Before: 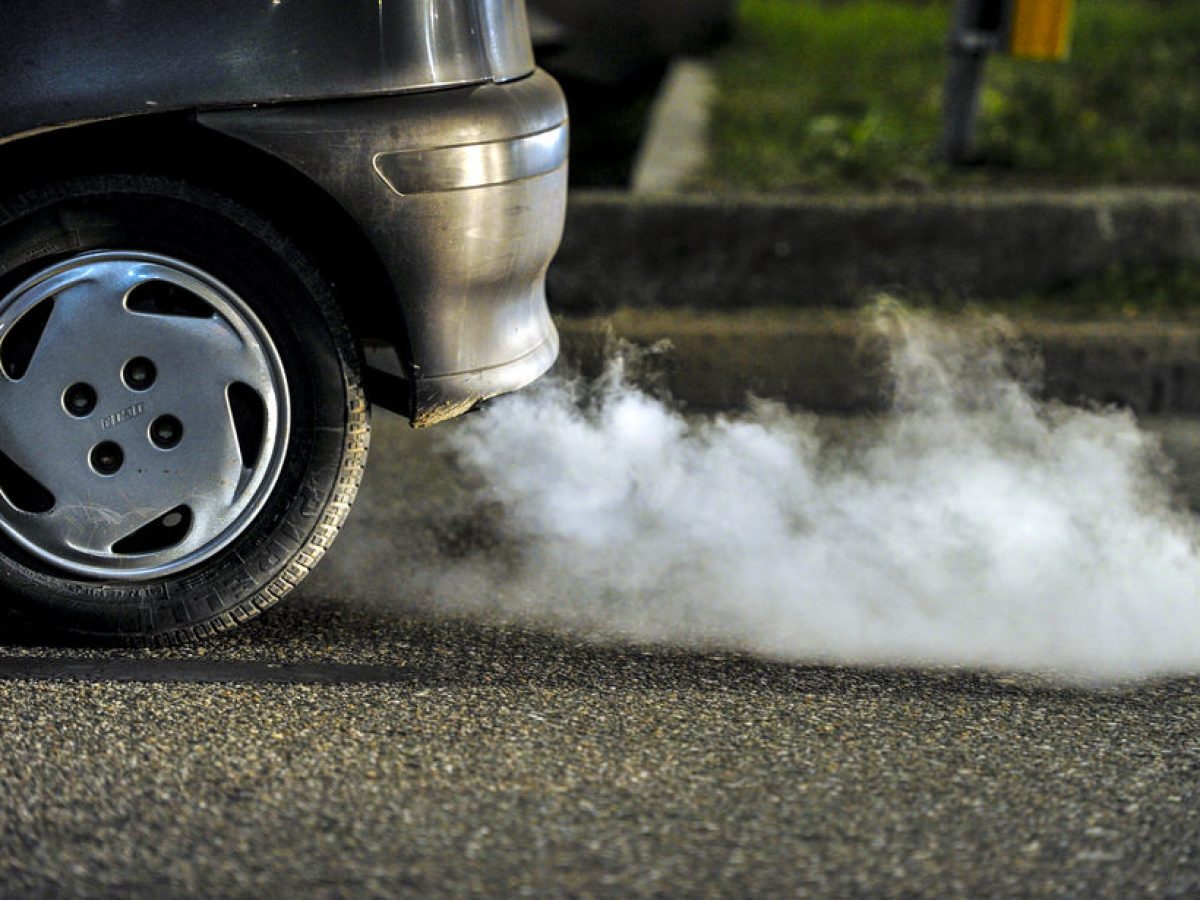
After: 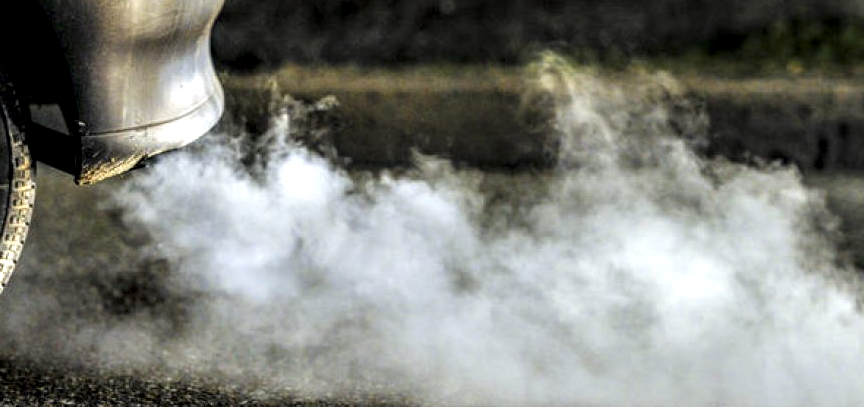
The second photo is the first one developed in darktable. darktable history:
crop and rotate: left 27.99%, top 27.059%, bottom 27.623%
local contrast: highlights 60%, shadows 59%, detail 160%
